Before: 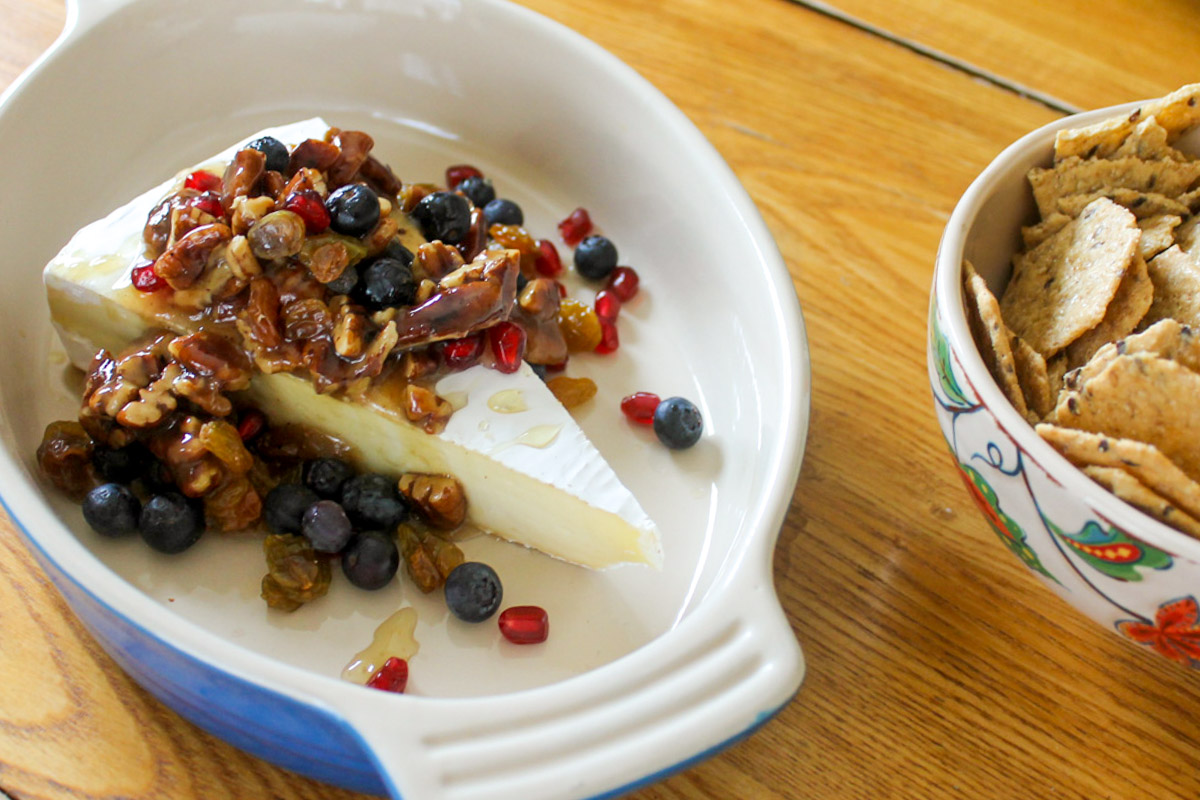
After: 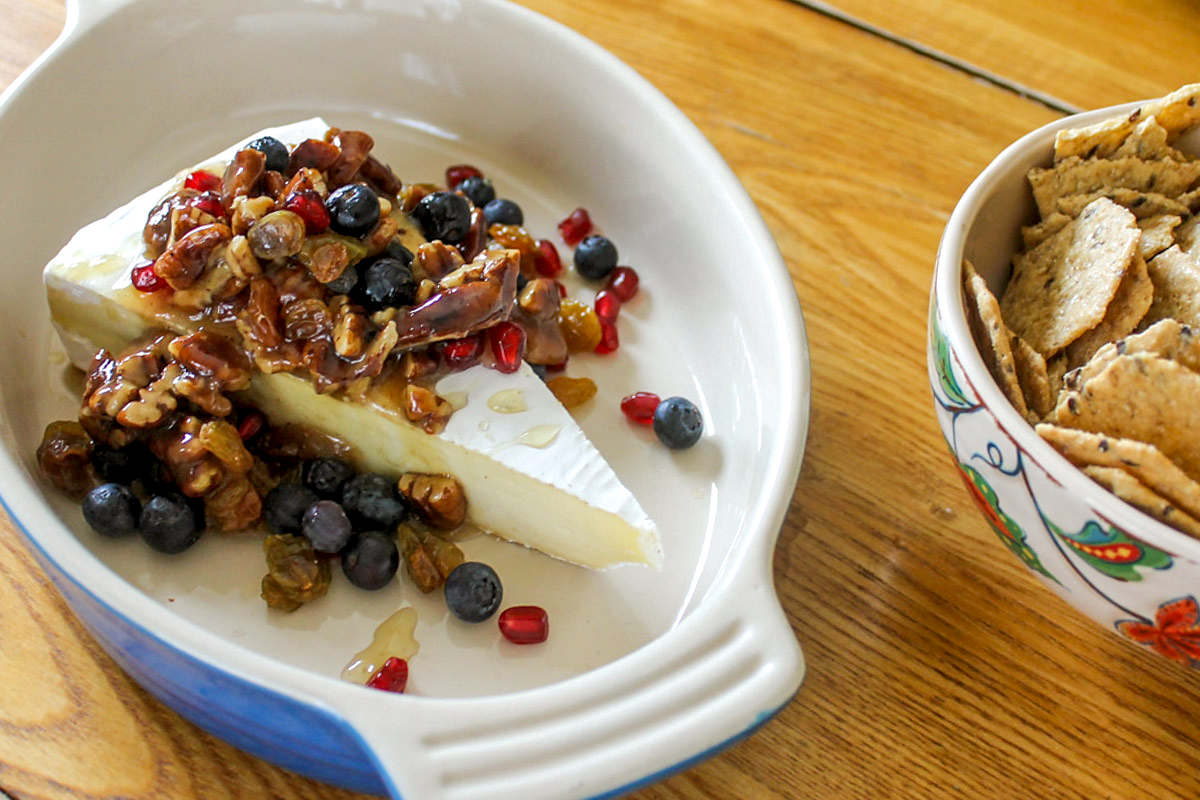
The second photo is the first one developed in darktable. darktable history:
local contrast: on, module defaults
tone equalizer: edges refinement/feathering 500, mask exposure compensation -1.57 EV, preserve details no
shadows and highlights: shadows 25.16, highlights -26.29
sharpen: radius 1.591, amount 0.357, threshold 1.605
